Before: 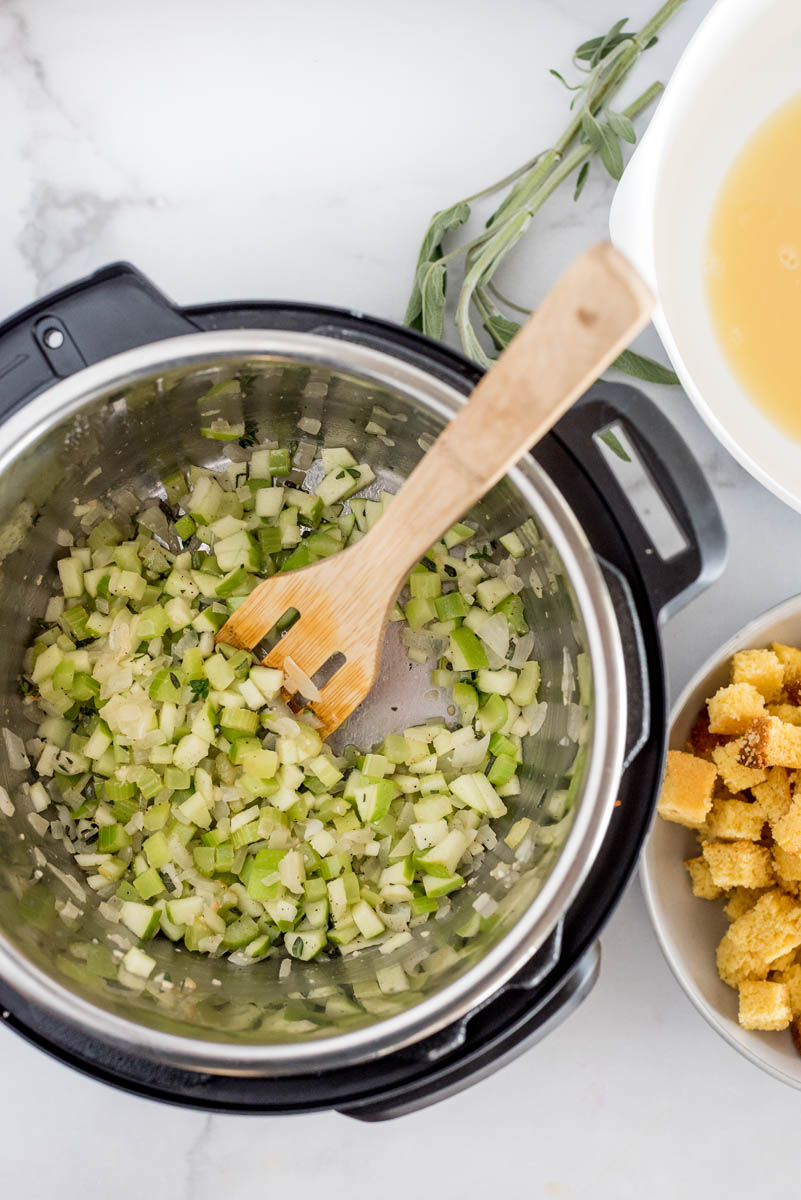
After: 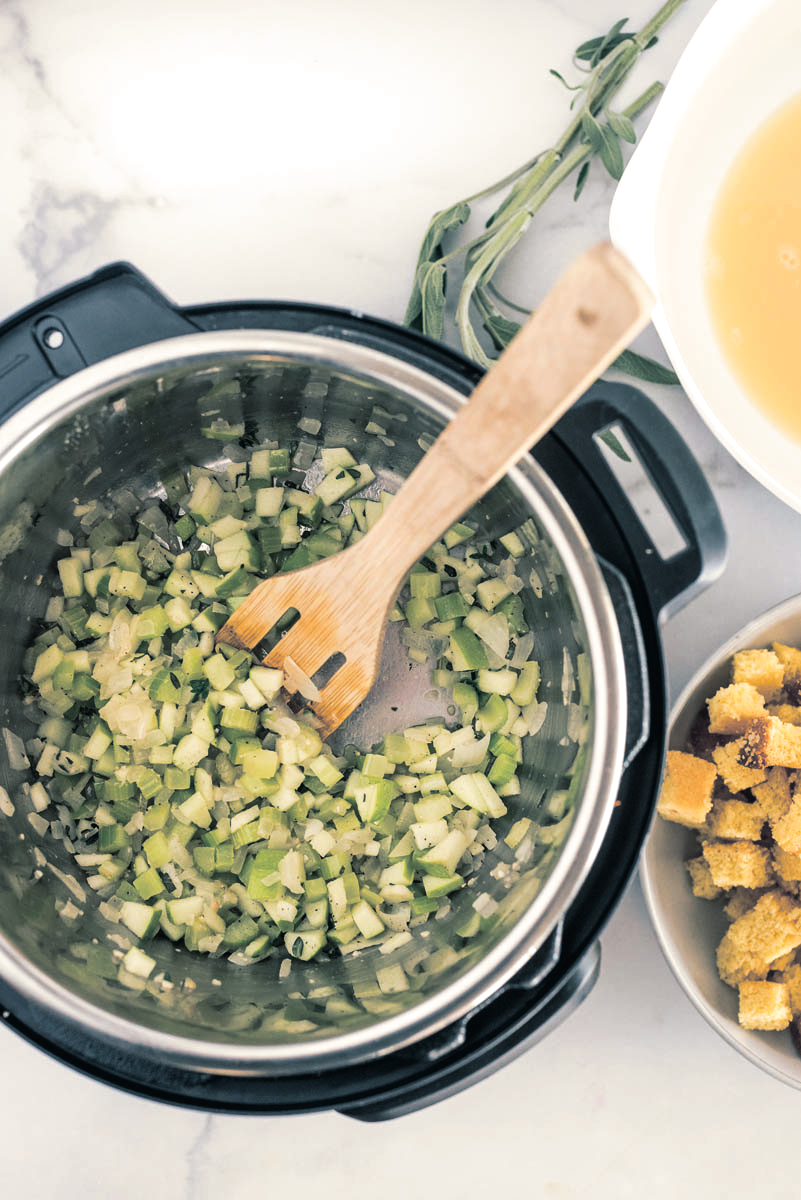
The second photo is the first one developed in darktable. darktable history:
color balance rgb: shadows lift › chroma 1%, shadows lift › hue 28.8°, power › hue 60°, highlights gain › chroma 1%, highlights gain › hue 60°, global offset › luminance 0.25%, perceptual saturation grading › highlights -20%, perceptual saturation grading › shadows 20%, perceptual brilliance grading › highlights 5%, perceptual brilliance grading › shadows -10%, global vibrance 19.67%
split-toning: shadows › hue 205.2°, shadows › saturation 0.43, highlights › hue 54°, highlights › saturation 0.54
